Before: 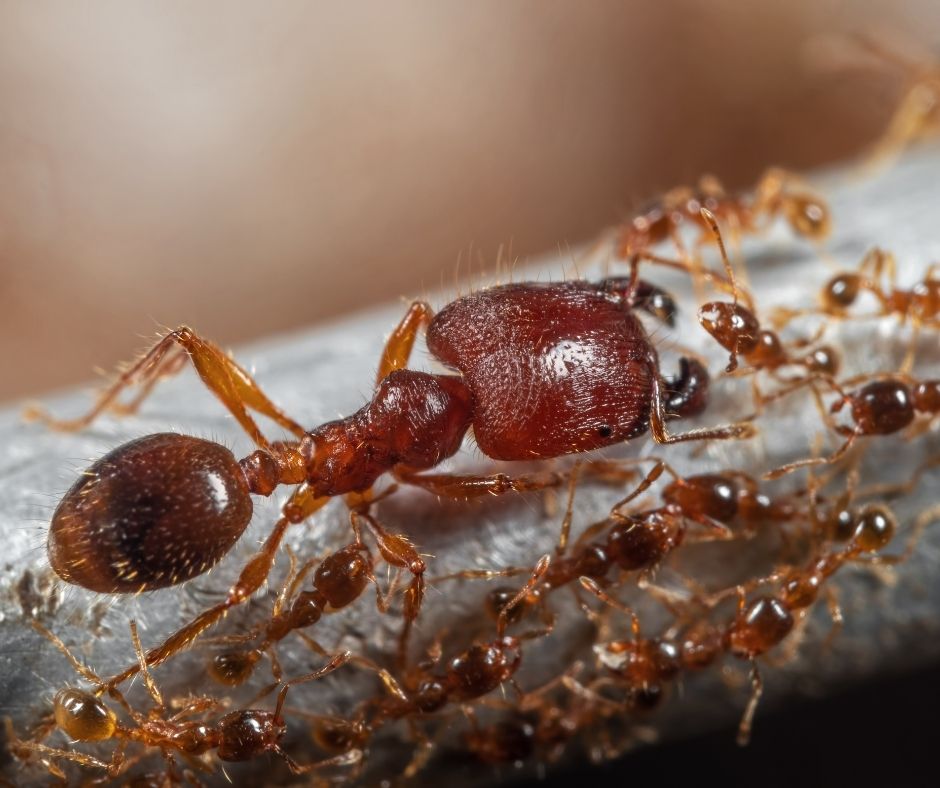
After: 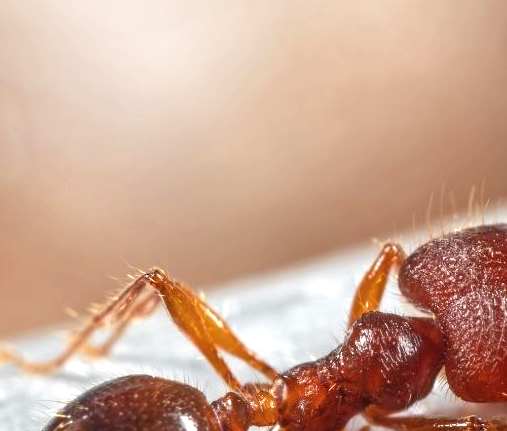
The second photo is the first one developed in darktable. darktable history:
exposure: black level correction 0, exposure 0.694 EV, compensate exposure bias true, compensate highlight preservation false
crop and rotate: left 3.052%, top 7.389%, right 42.934%, bottom 37.84%
